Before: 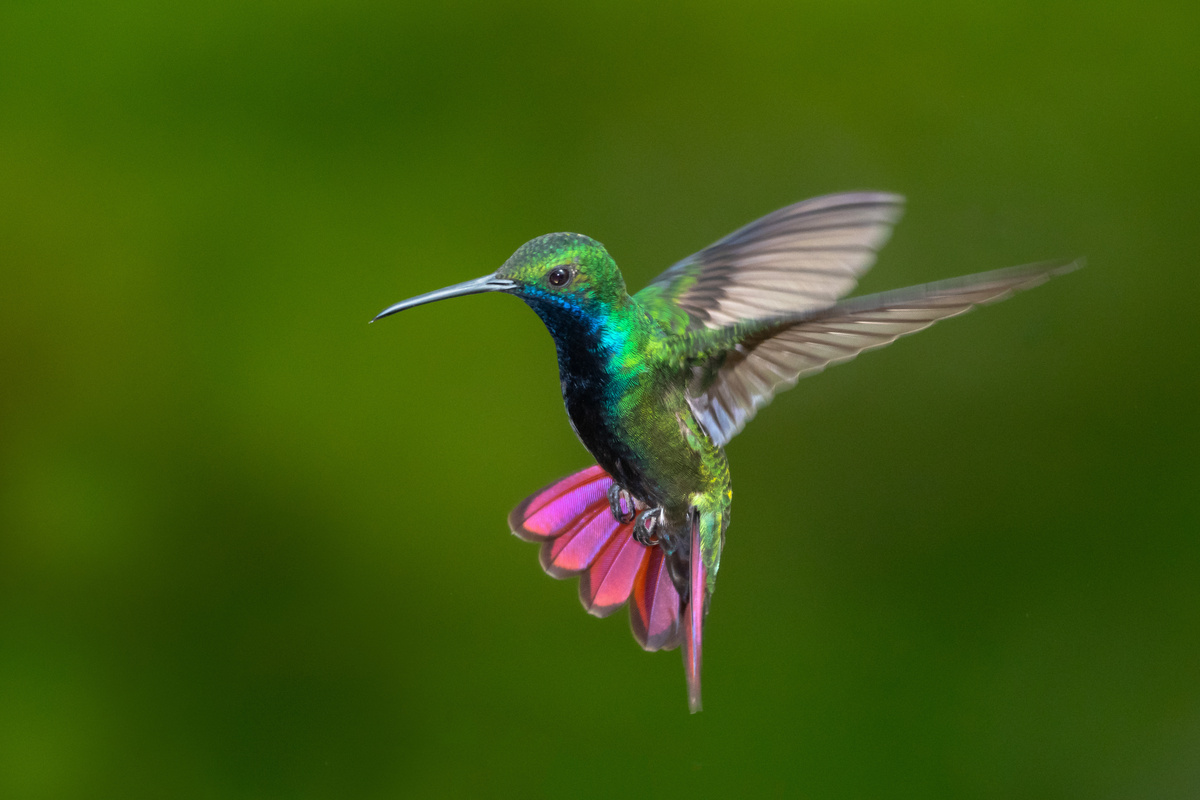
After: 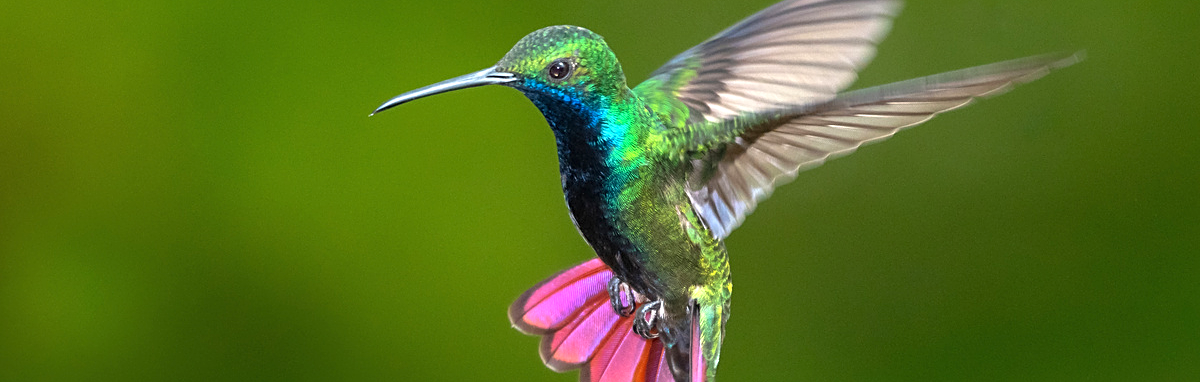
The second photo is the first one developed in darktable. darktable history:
sharpen: on, module defaults
color zones: curves: ch0 [(0, 0.5) (0.143, 0.5) (0.286, 0.5) (0.429, 0.5) (0.62, 0.489) (0.714, 0.445) (0.844, 0.496) (1, 0.5)]; ch1 [(0, 0.5) (0.143, 0.5) (0.286, 0.5) (0.429, 0.5) (0.571, 0.5) (0.714, 0.523) (0.857, 0.5) (1, 0.5)]
exposure: exposure 0.604 EV, compensate exposure bias true, compensate highlight preservation false
crop and rotate: top 25.922%, bottom 26.238%
